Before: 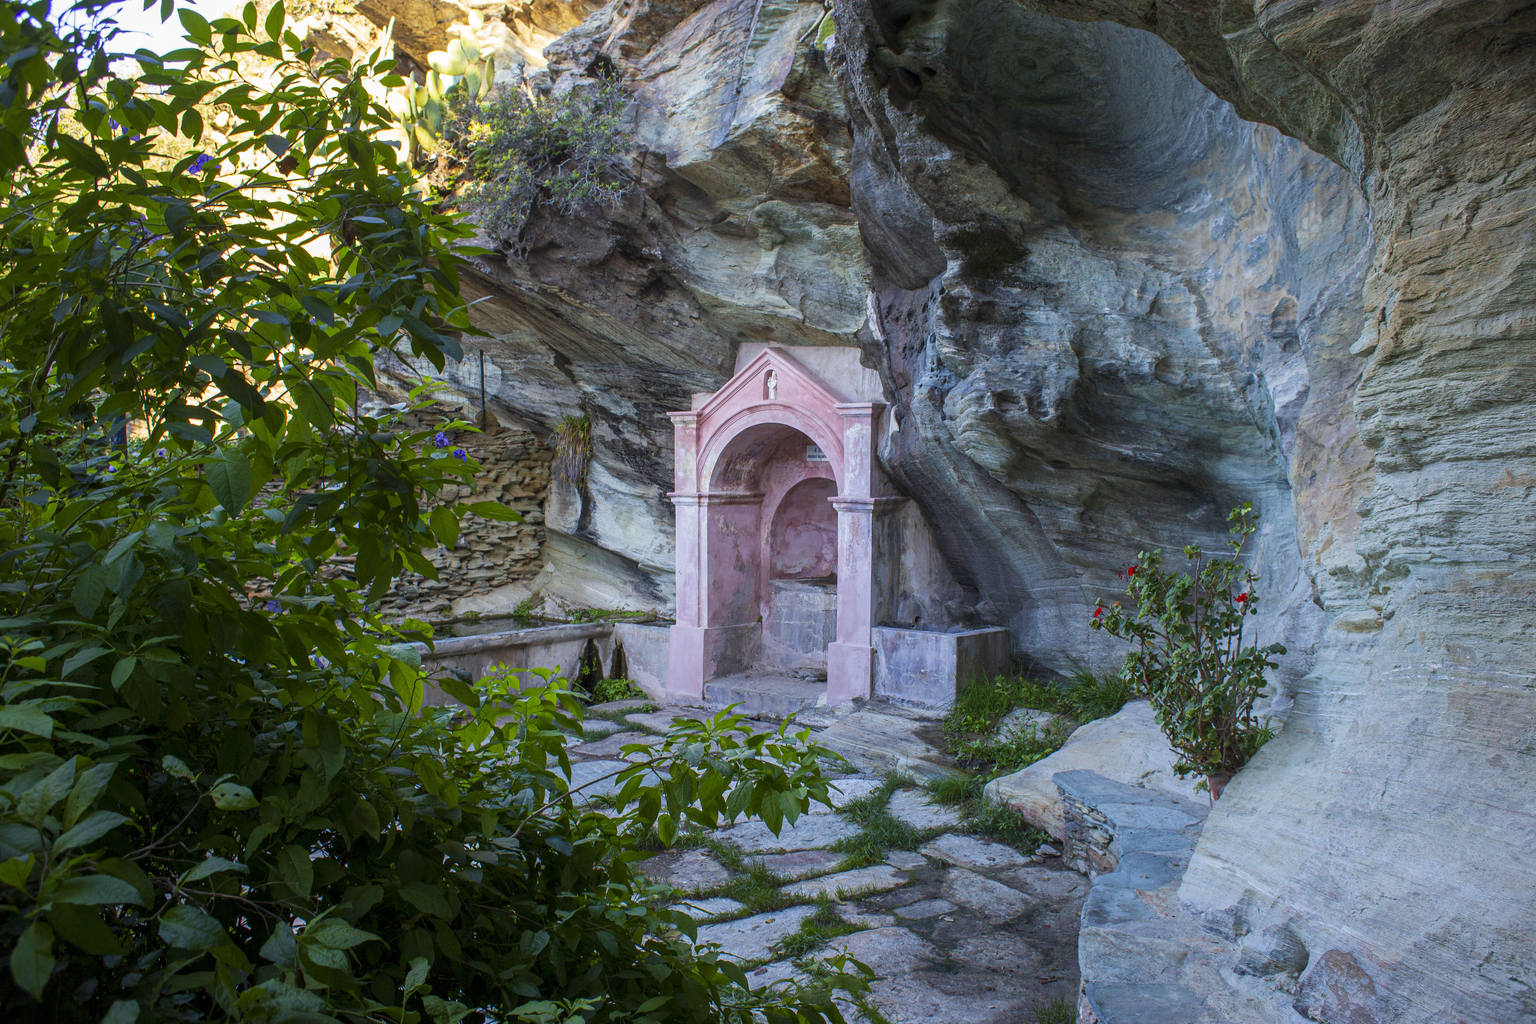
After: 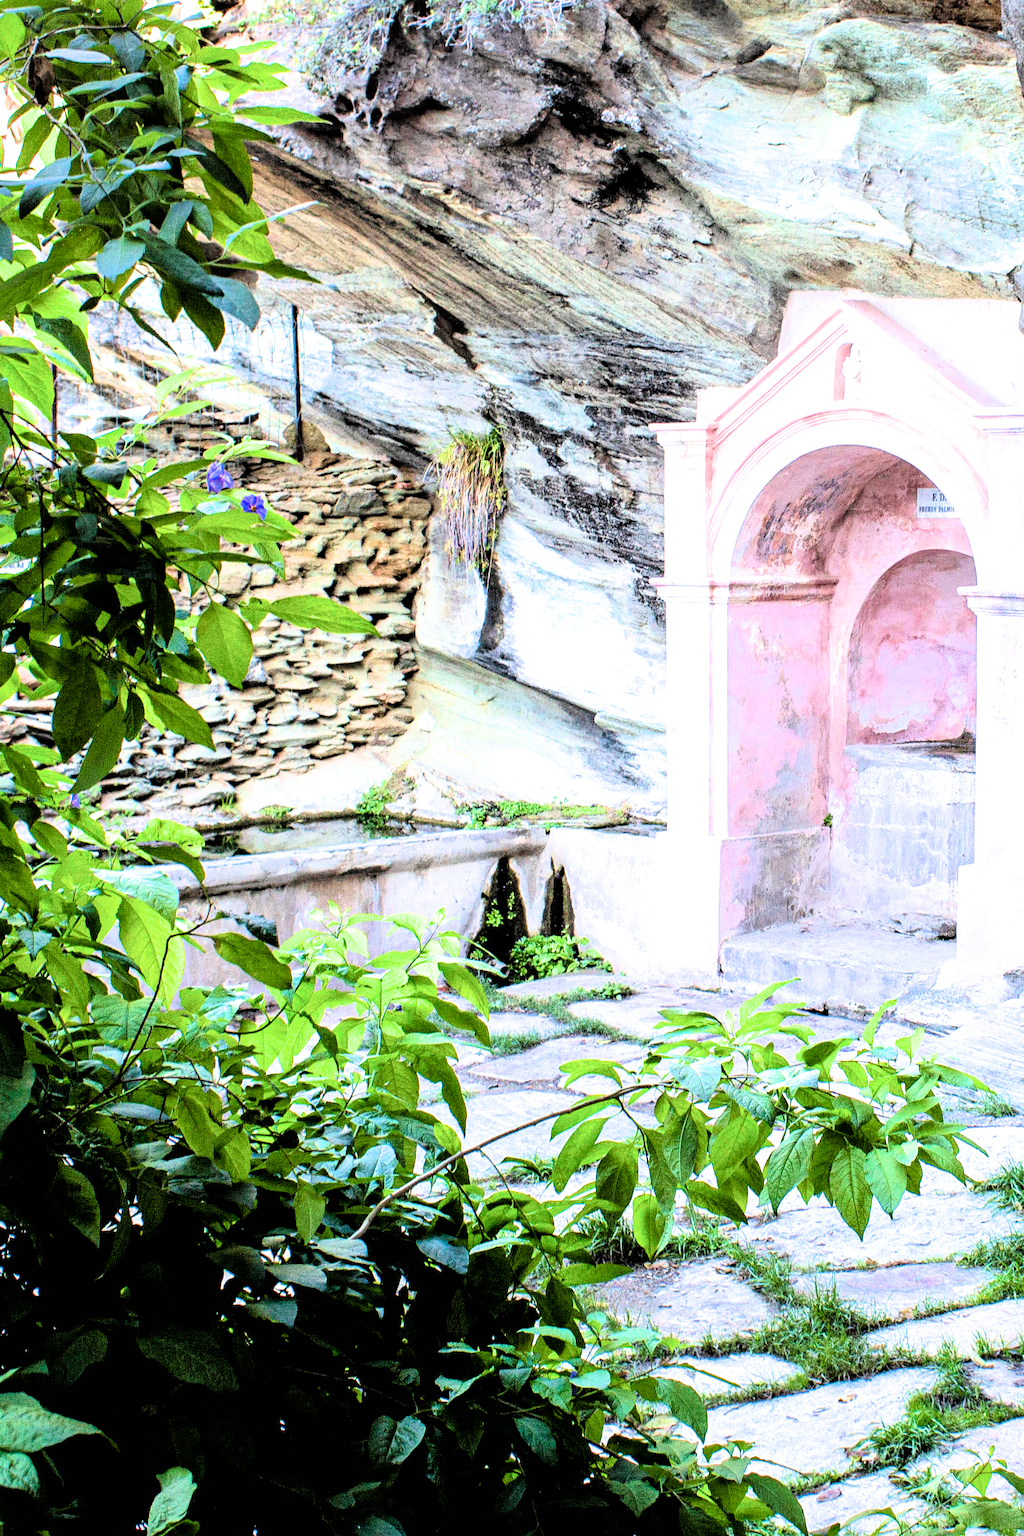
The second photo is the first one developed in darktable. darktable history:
crop and rotate: left 21.329%, top 18.627%, right 43.807%, bottom 2.978%
tone equalizer: -7 EV 0.145 EV, -6 EV 0.598 EV, -5 EV 1.19 EV, -4 EV 1.31 EV, -3 EV 1.12 EV, -2 EV 0.6 EV, -1 EV 0.158 EV, edges refinement/feathering 500, mask exposure compensation -1.57 EV, preserve details no
exposure: black level correction 0, exposure 1.001 EV, compensate highlight preservation false
filmic rgb: black relative exposure -3.61 EV, white relative exposure 2.15 EV, hardness 3.63
